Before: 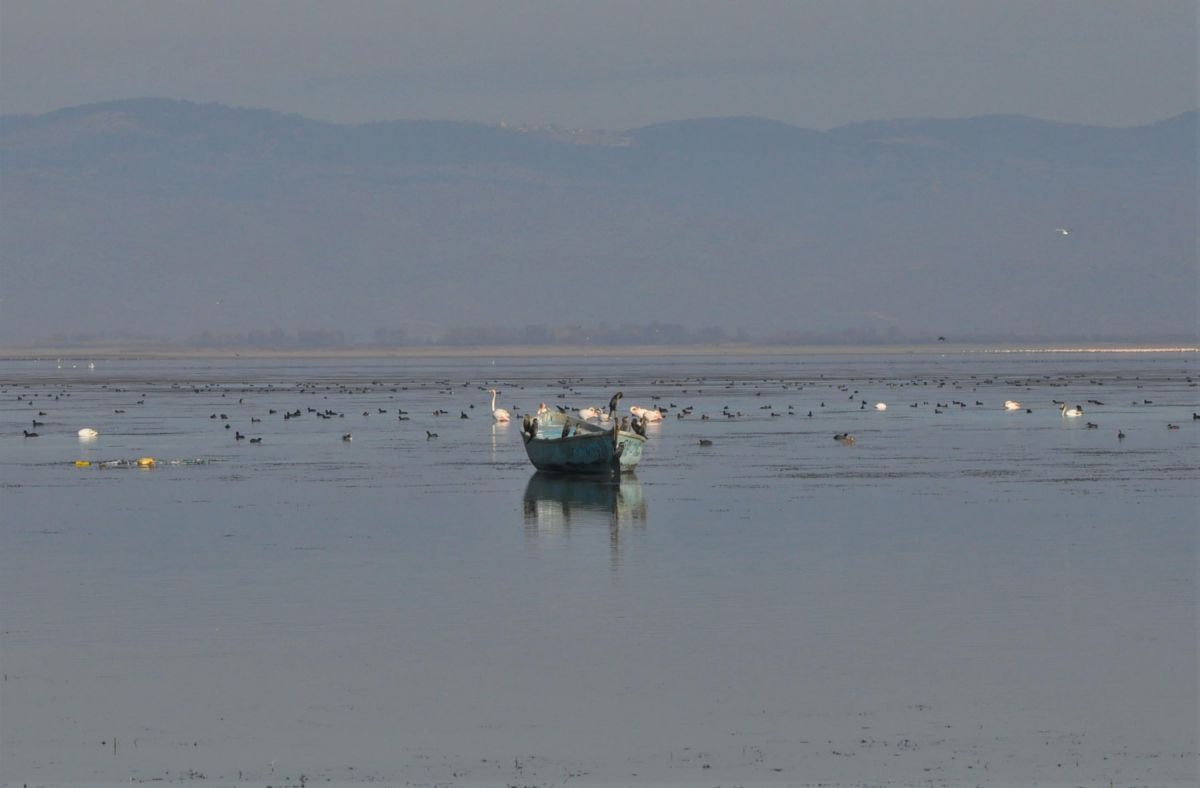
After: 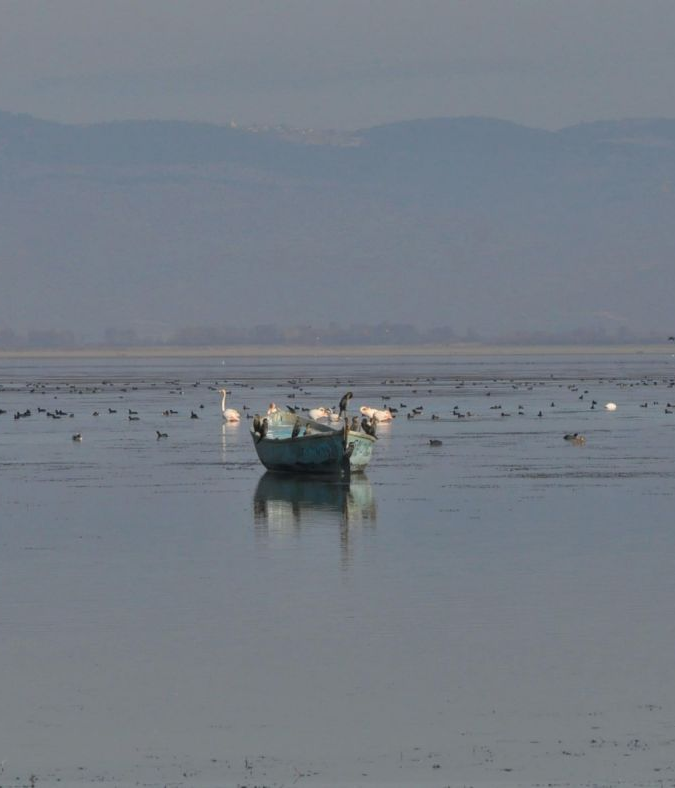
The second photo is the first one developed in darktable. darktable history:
crop and rotate: left 22.529%, right 21.161%
